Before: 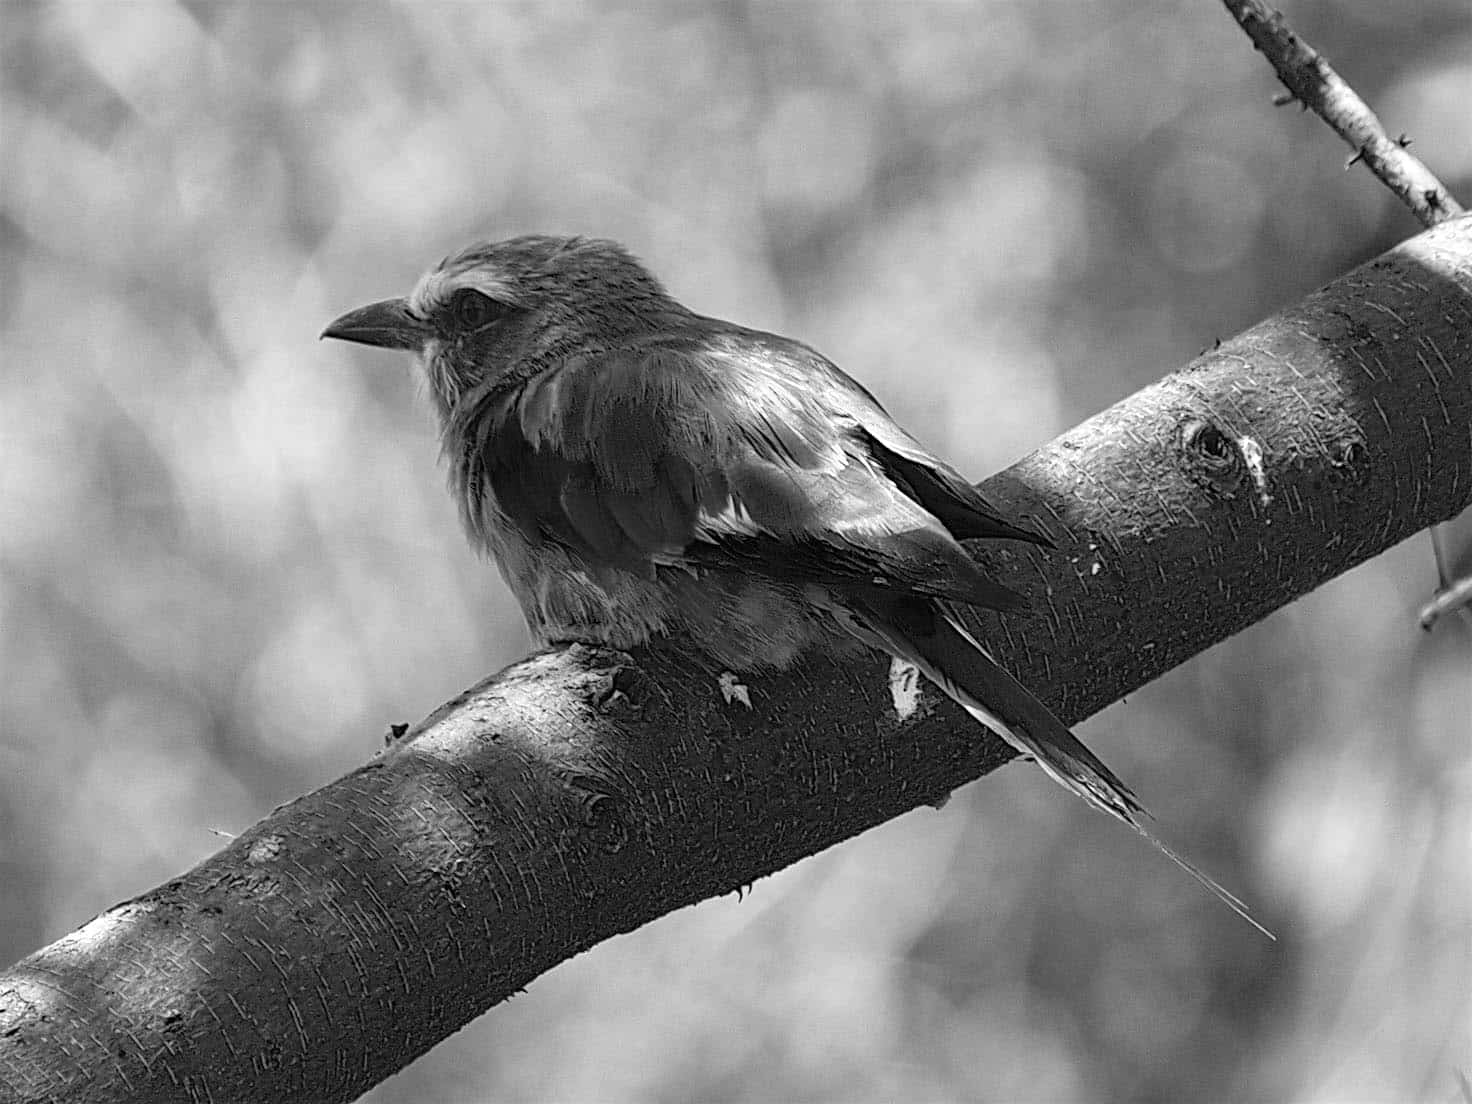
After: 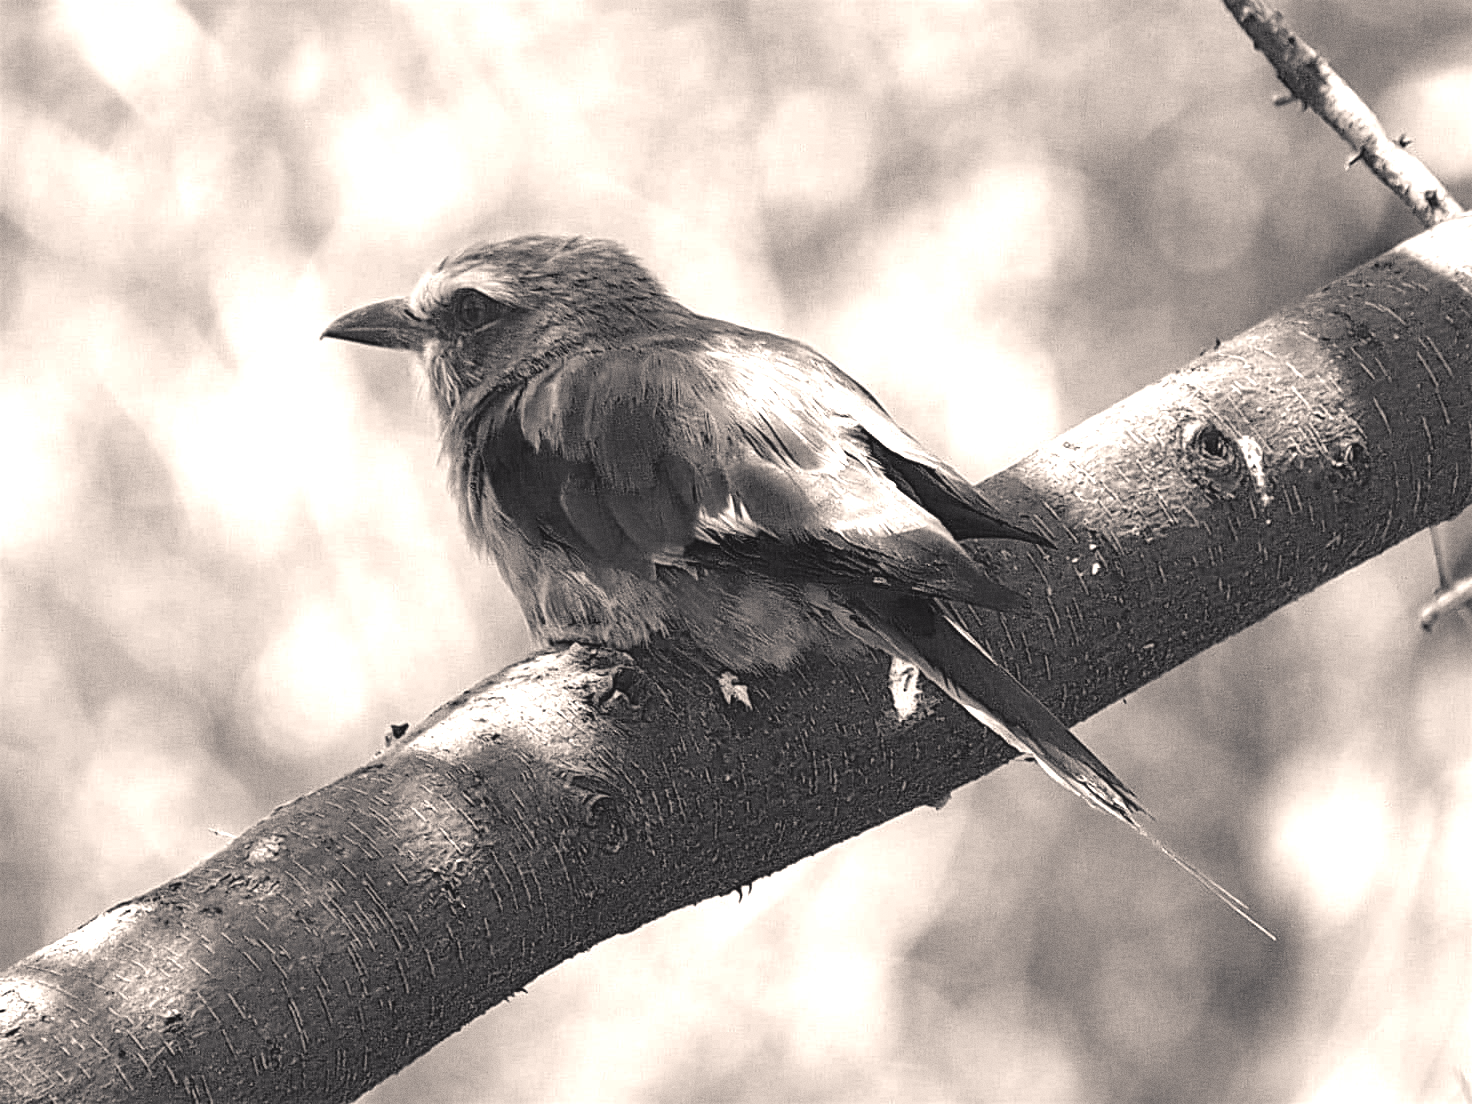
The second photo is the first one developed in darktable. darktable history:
grain: coarseness 0.09 ISO
color balance rgb: shadows lift › chroma 2%, shadows lift › hue 247.2°, power › chroma 0.3%, power › hue 25.2°, highlights gain › chroma 3%, highlights gain › hue 60°, global offset › luminance 0.75%, perceptual saturation grading › global saturation 20%, perceptual saturation grading › highlights -20%, perceptual saturation grading › shadows 30%, global vibrance 20%
exposure: black level correction 0, exposure 1 EV, compensate exposure bias true, compensate highlight preservation false
